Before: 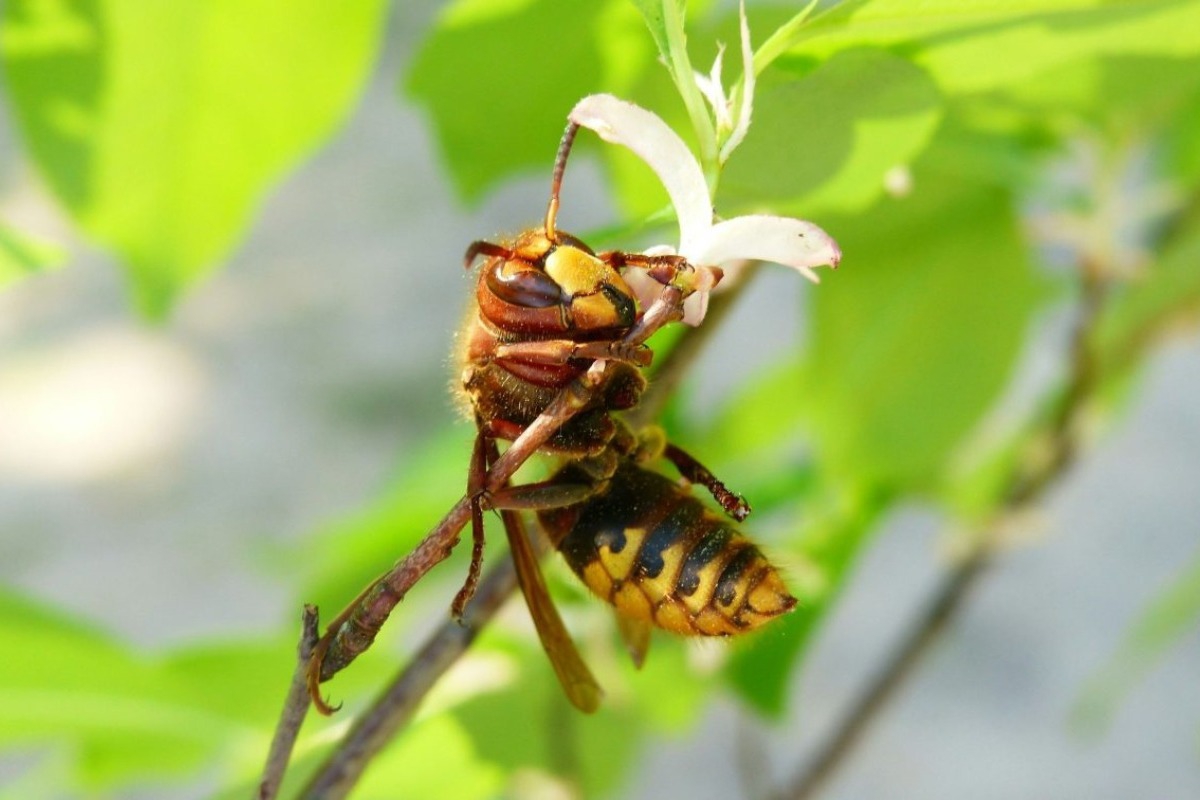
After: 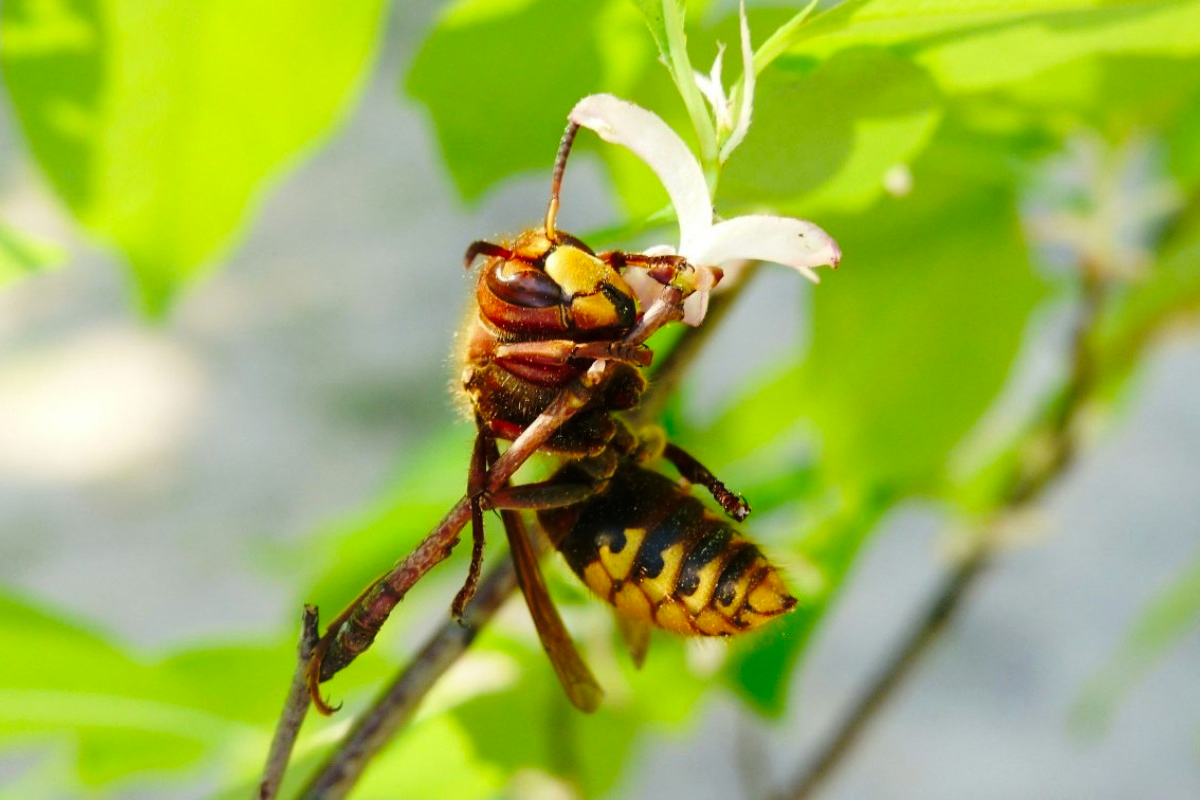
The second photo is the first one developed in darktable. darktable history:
base curve: curves: ch0 [(0, 0) (0.073, 0.04) (0.157, 0.139) (0.492, 0.492) (0.758, 0.758) (1, 1)], preserve colors none
white balance: red 1, blue 1
